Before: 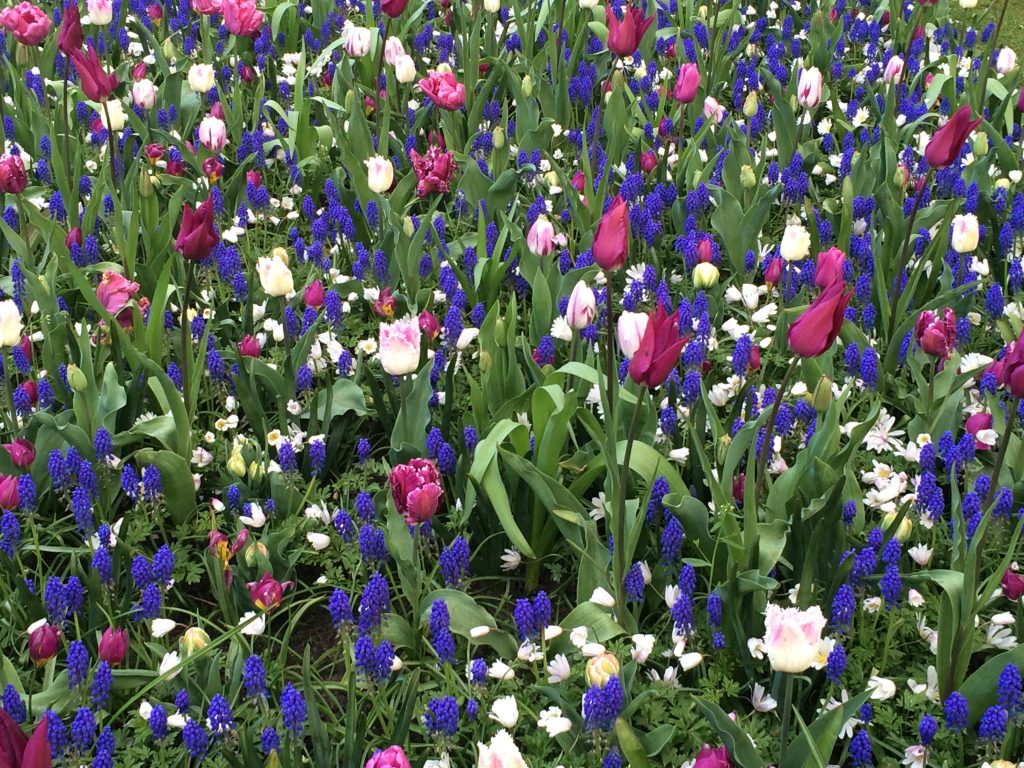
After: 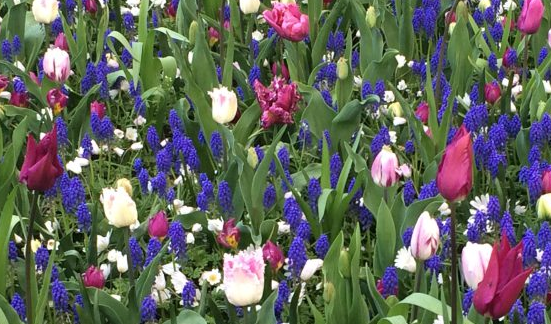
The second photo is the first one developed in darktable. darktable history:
crop: left 15.306%, top 9.065%, right 30.789%, bottom 48.638%
tone equalizer: -8 EV -0.55 EV
